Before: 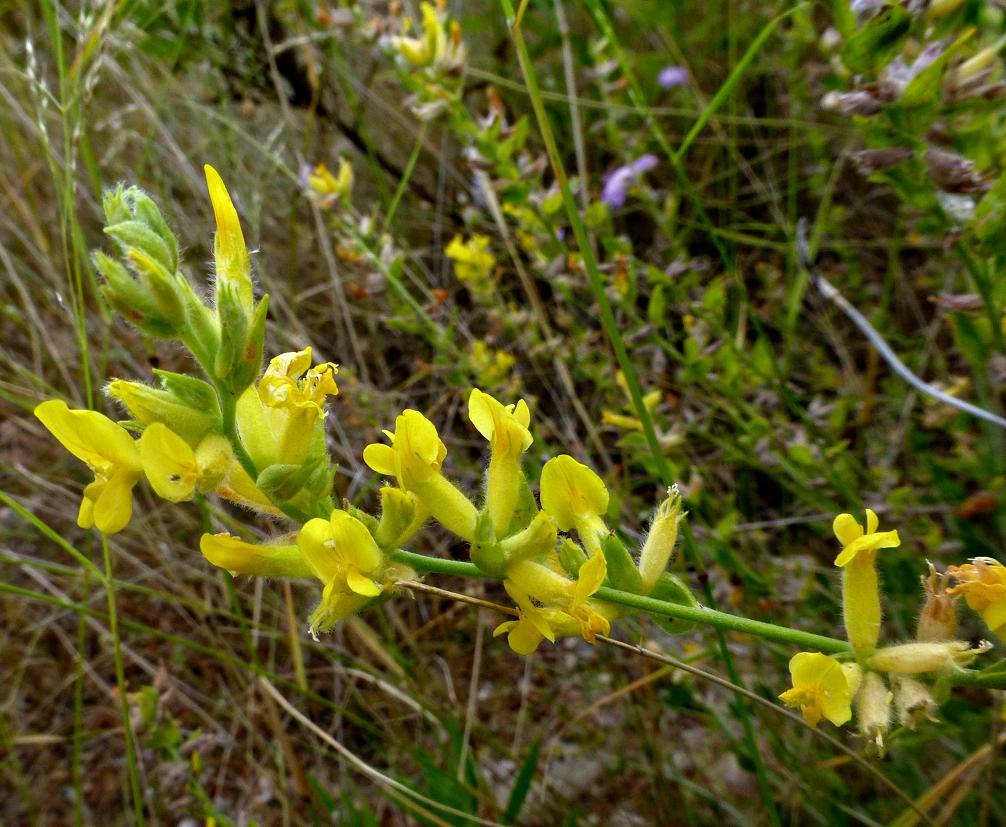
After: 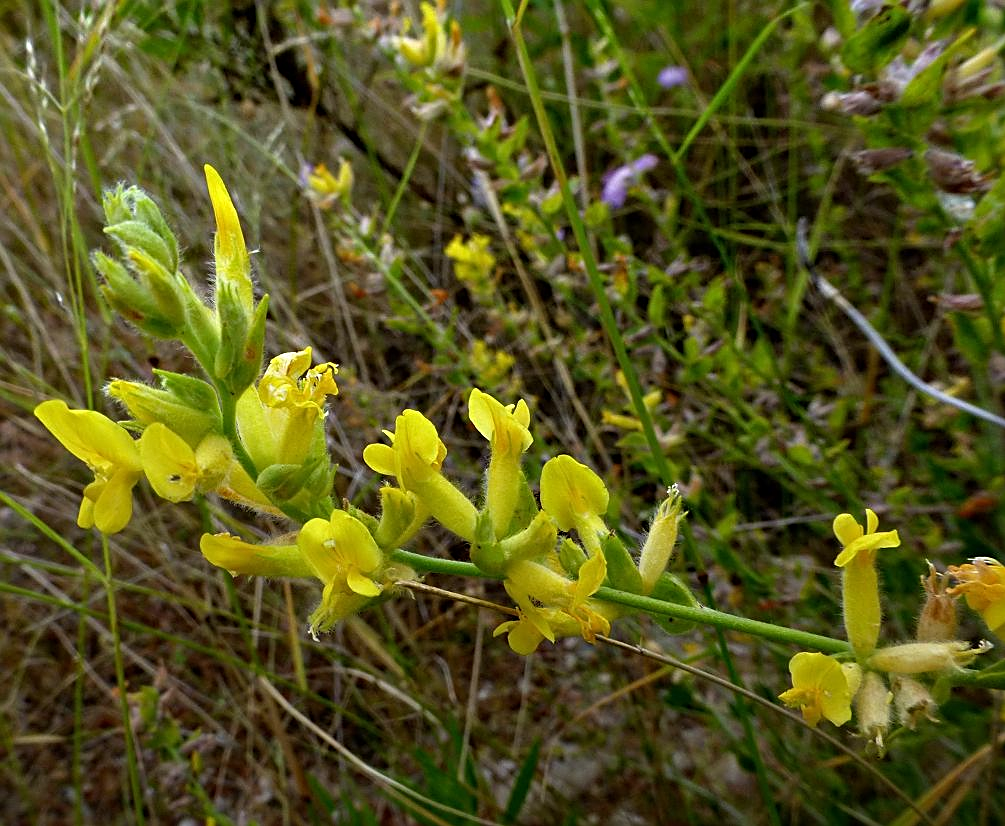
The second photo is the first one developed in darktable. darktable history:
sharpen: on, module defaults
exposure: compensate highlight preservation false
graduated density: rotation -180°, offset 24.95
tone equalizer: on, module defaults
